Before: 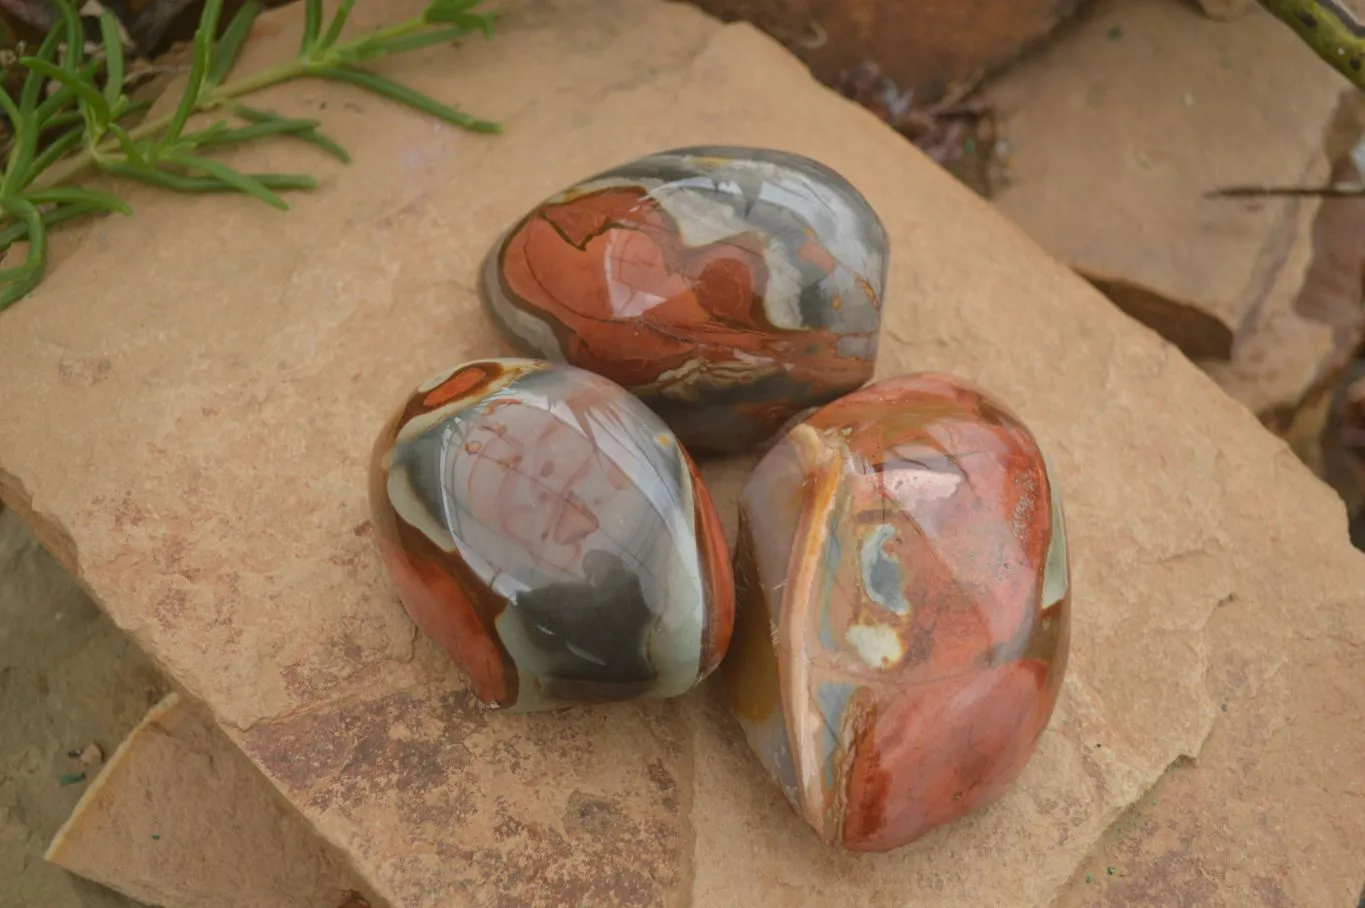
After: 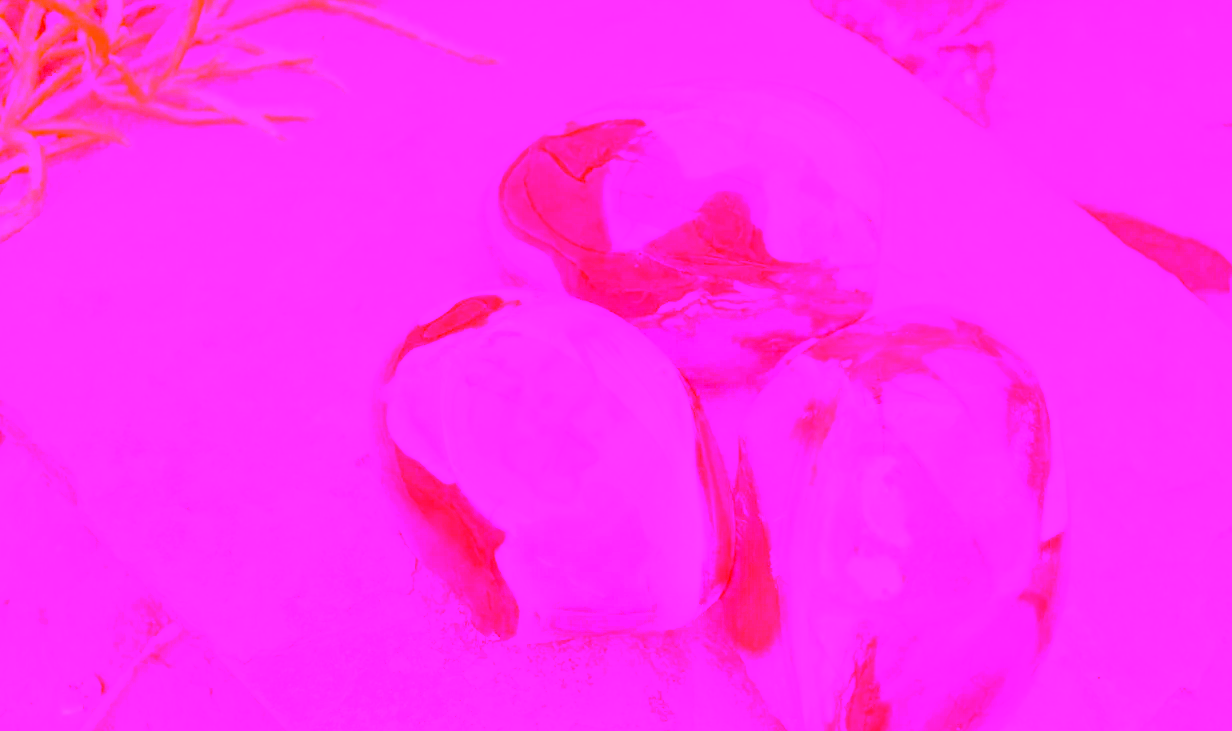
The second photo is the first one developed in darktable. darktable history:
exposure: exposure 0.3 EV, compensate highlight preservation false
white balance: red 8, blue 8
rgb curve: curves: ch0 [(0, 0) (0.21, 0.15) (0.24, 0.21) (0.5, 0.75) (0.75, 0.96) (0.89, 0.99) (1, 1)]; ch1 [(0, 0.02) (0.21, 0.13) (0.25, 0.2) (0.5, 0.67) (0.75, 0.9) (0.89, 0.97) (1, 1)]; ch2 [(0, 0.02) (0.21, 0.13) (0.25, 0.2) (0.5, 0.67) (0.75, 0.9) (0.89, 0.97) (1, 1)], compensate middle gray true
crop: top 7.49%, right 9.717%, bottom 11.943%
local contrast: detail 130%
